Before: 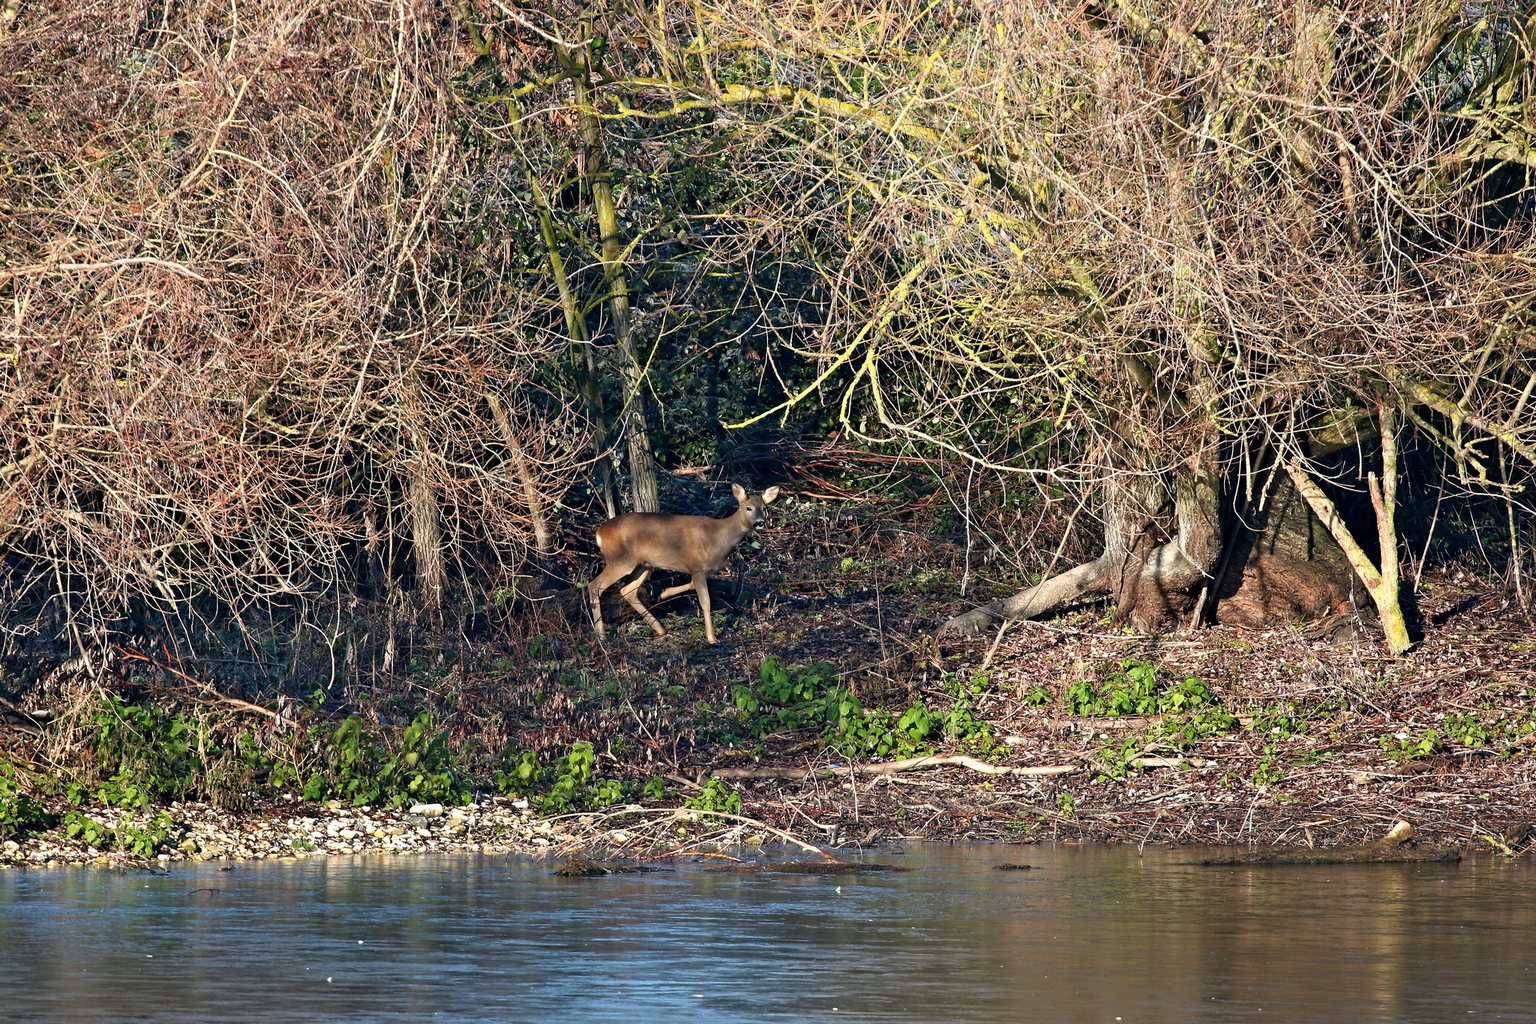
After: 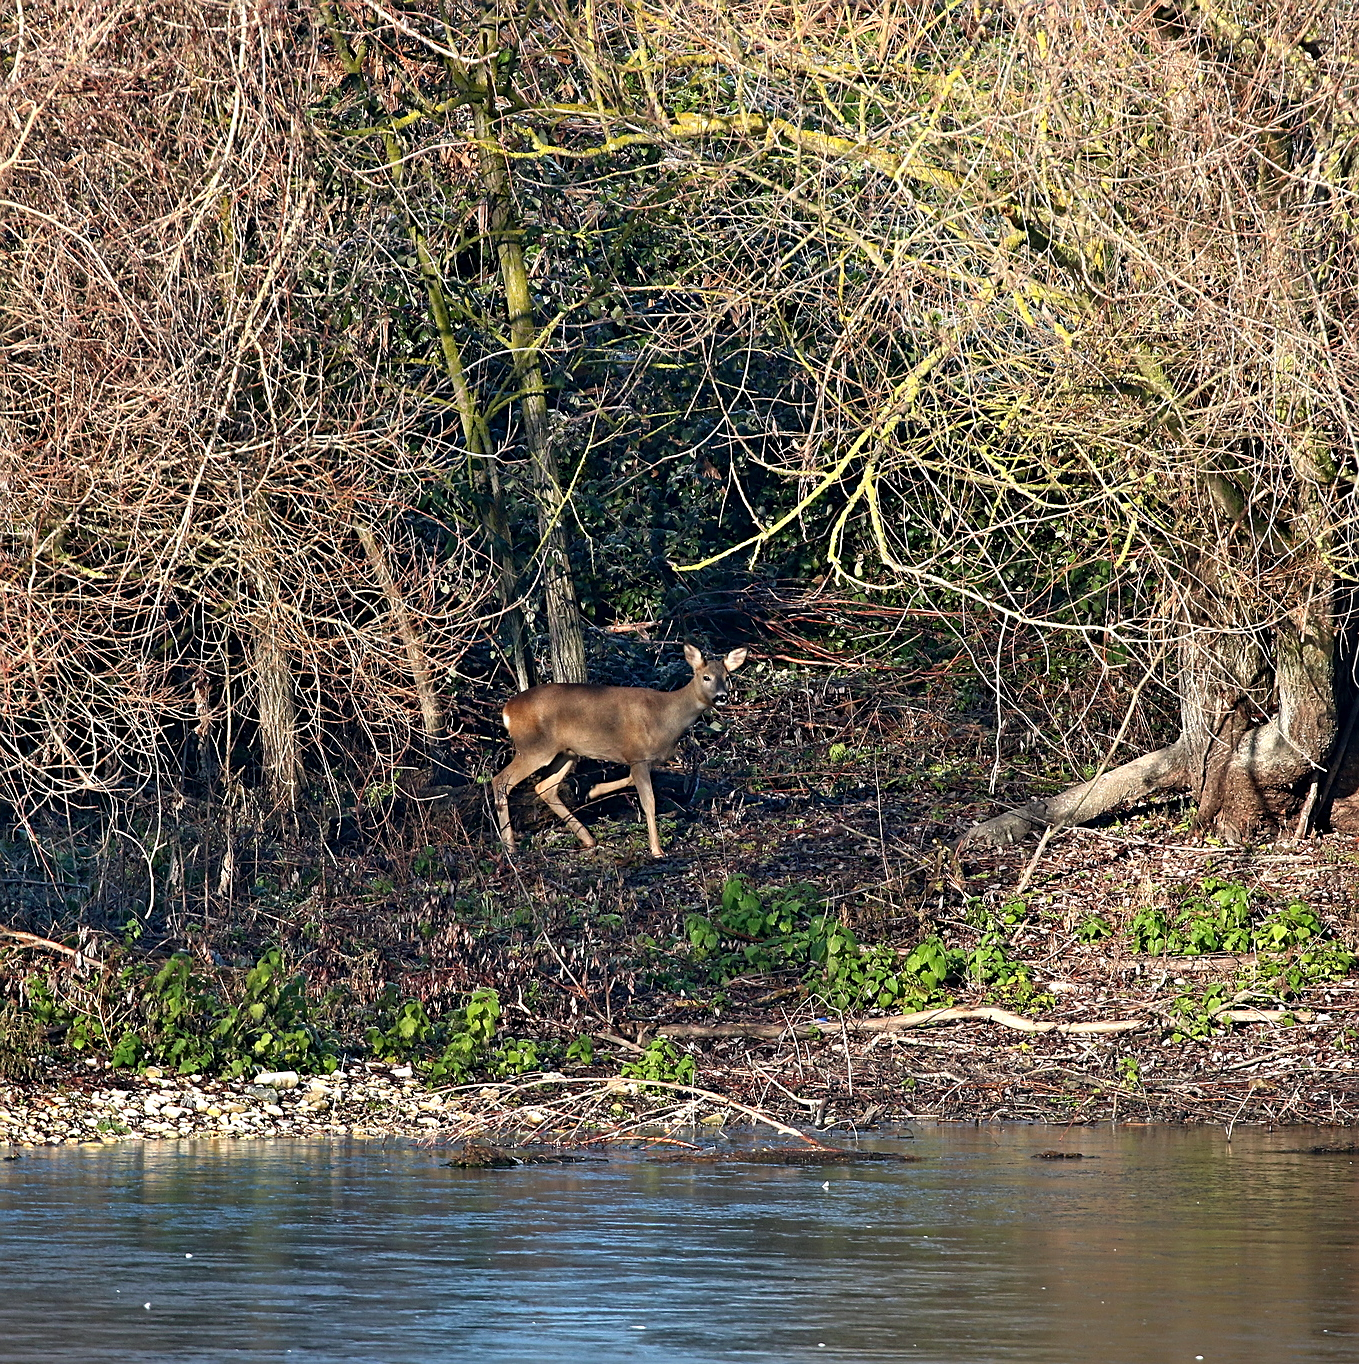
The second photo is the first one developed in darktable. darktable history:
sharpen: on, module defaults
crop and rotate: left 14.294%, right 19.325%
